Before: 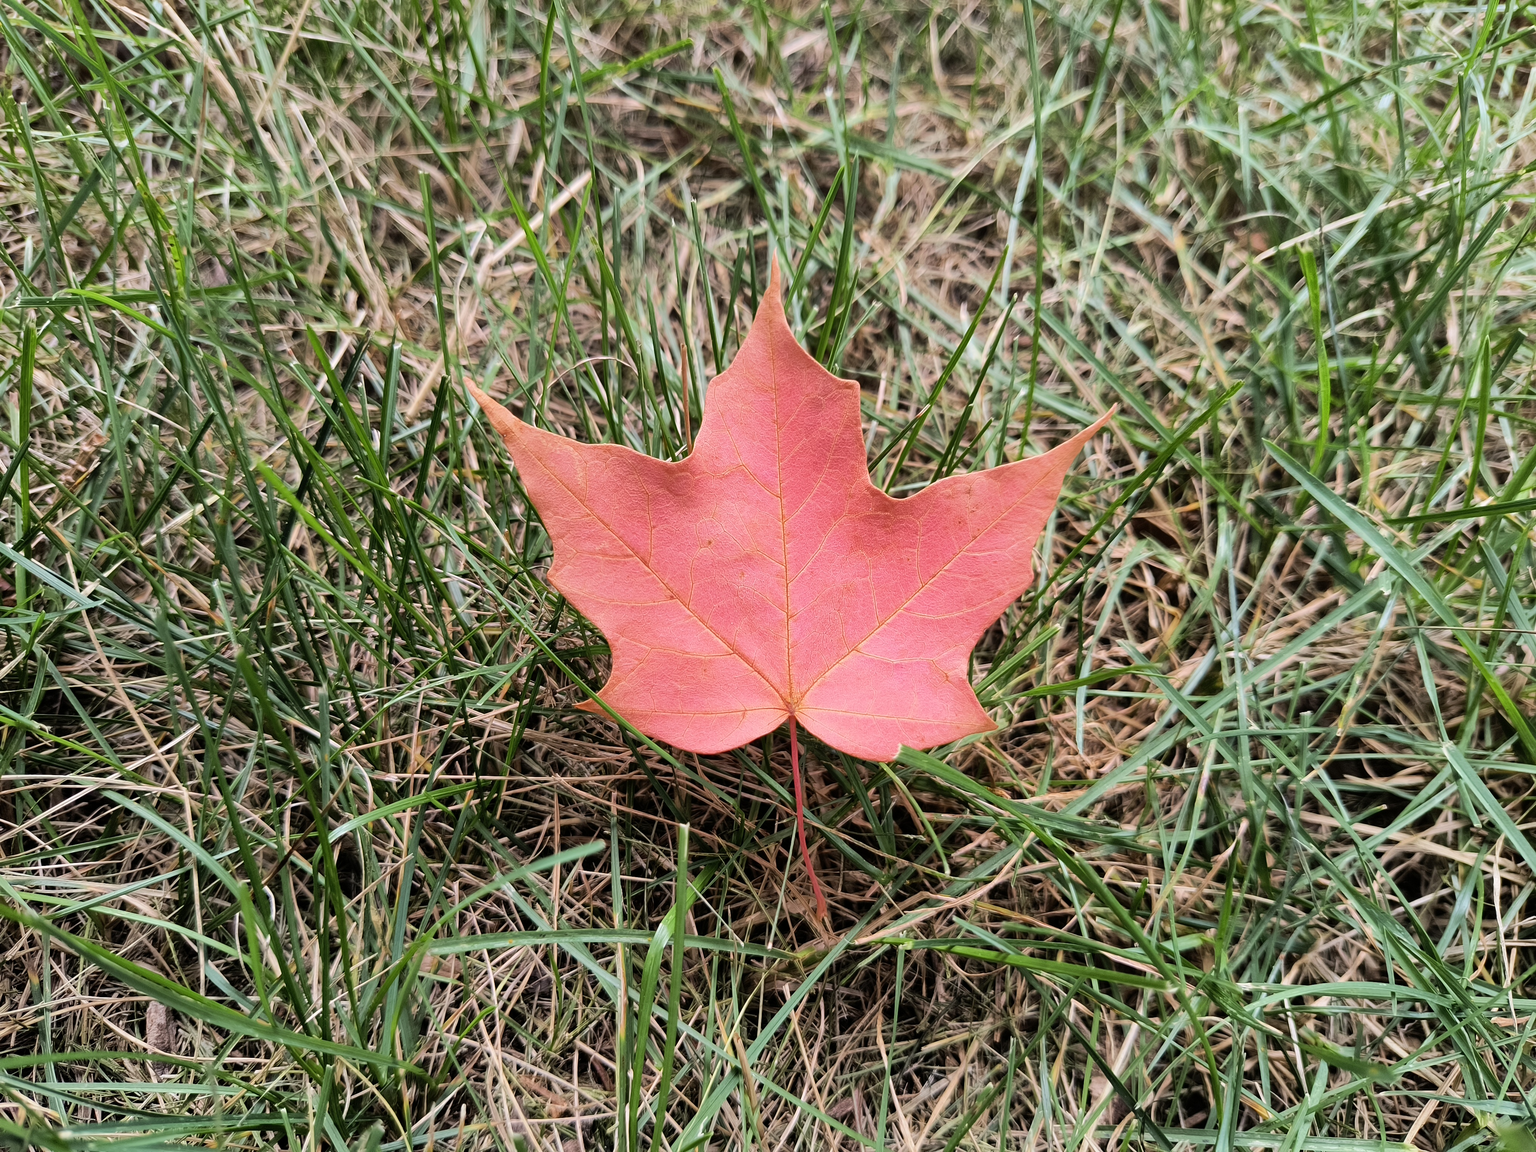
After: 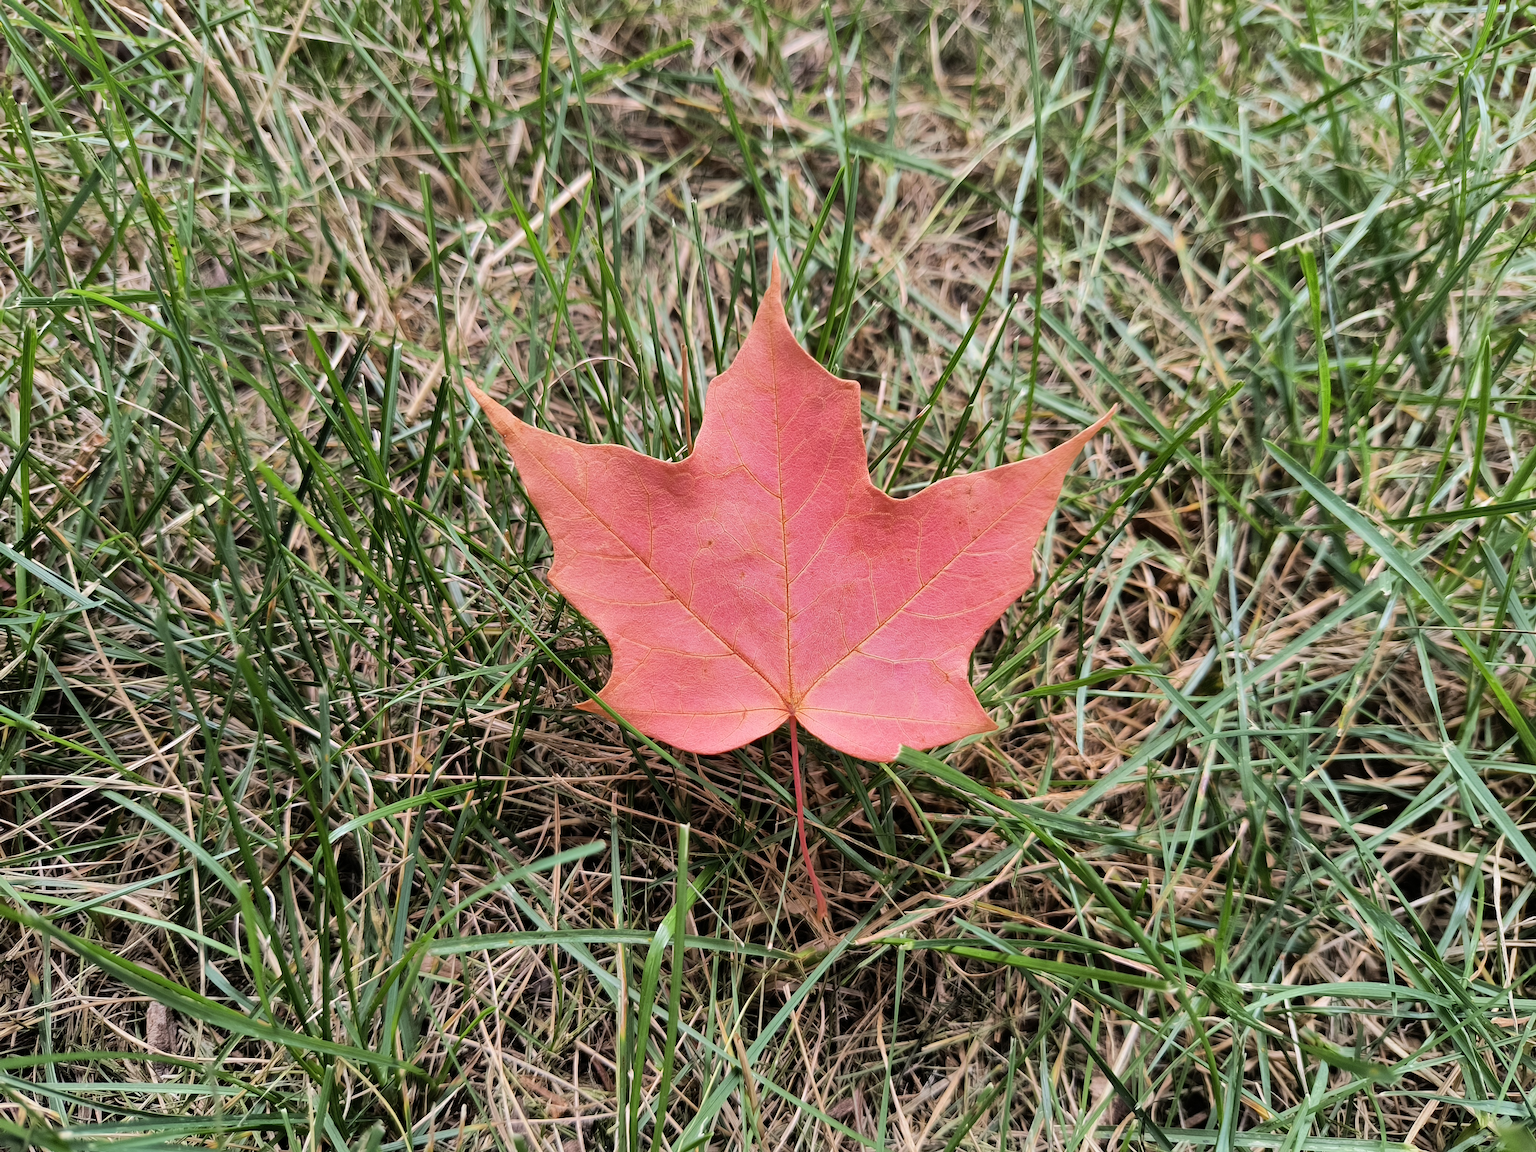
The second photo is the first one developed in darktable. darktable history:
shadows and highlights: radius 106.46, shadows 23.48, highlights -59.56, low approximation 0.01, soften with gaussian
